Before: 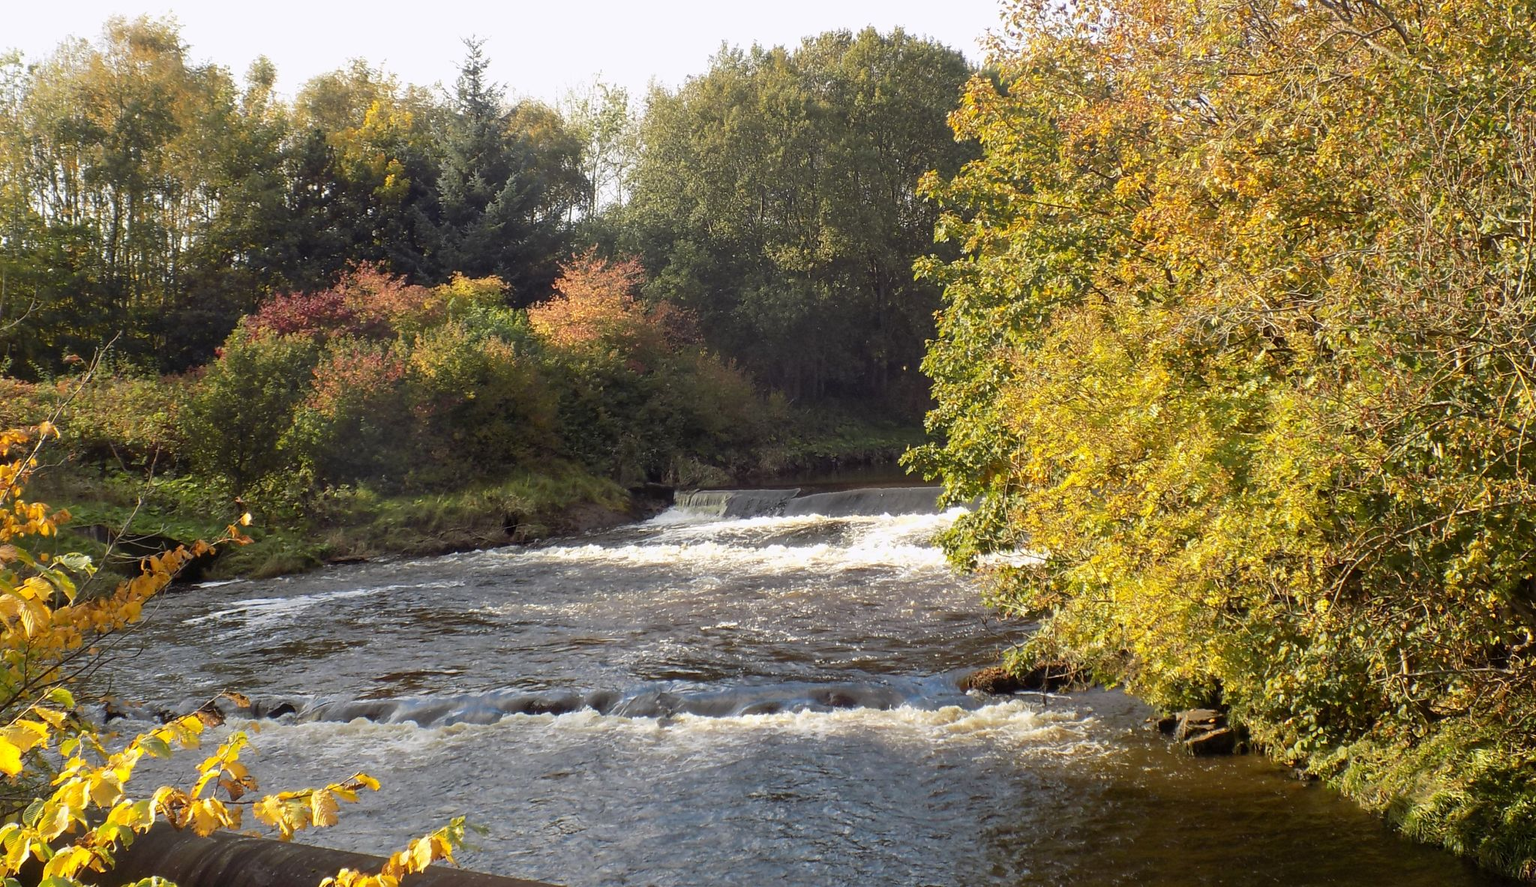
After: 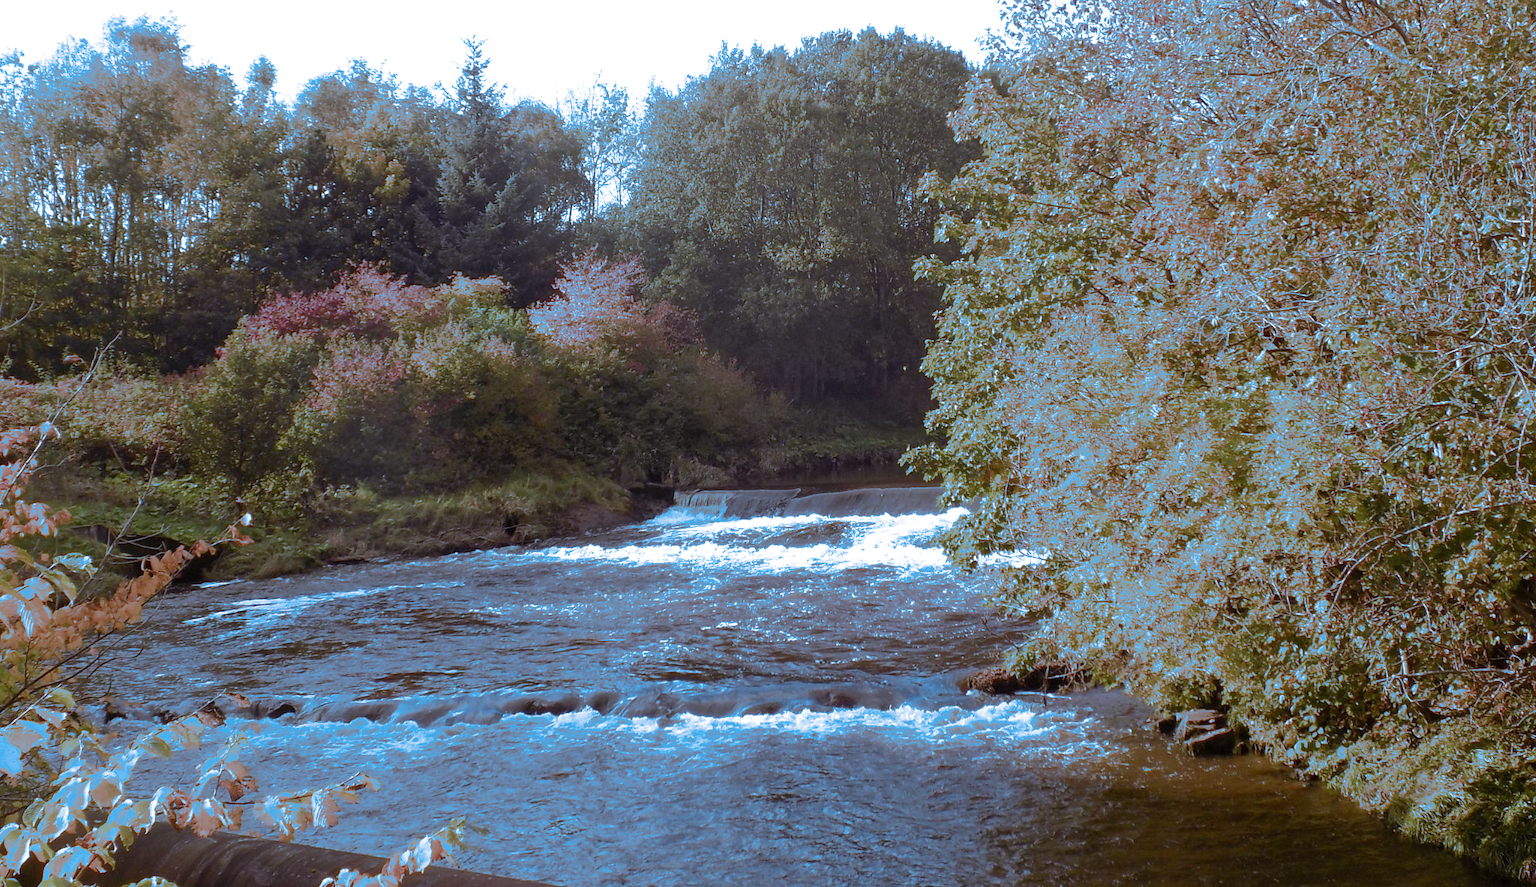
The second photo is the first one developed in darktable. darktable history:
white balance: red 1.066, blue 1.119
split-toning: shadows › hue 220°, shadows › saturation 0.64, highlights › hue 220°, highlights › saturation 0.64, balance 0, compress 5.22%
